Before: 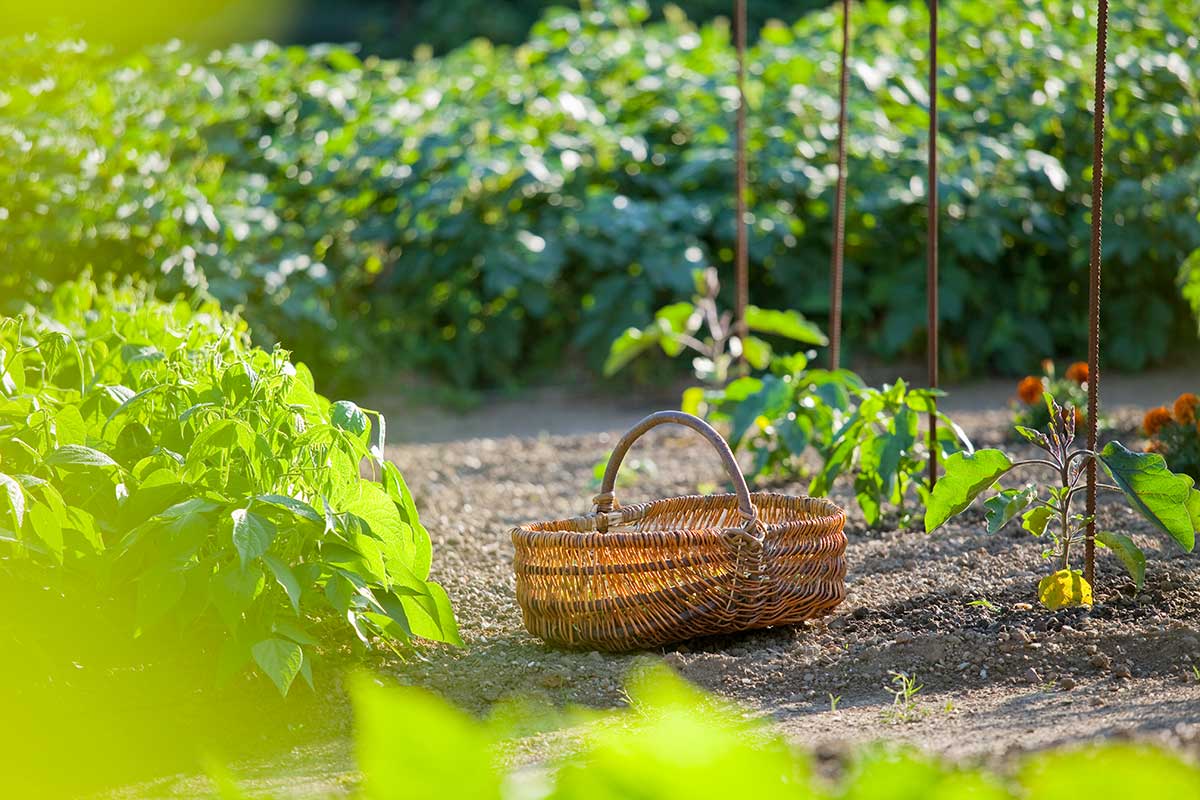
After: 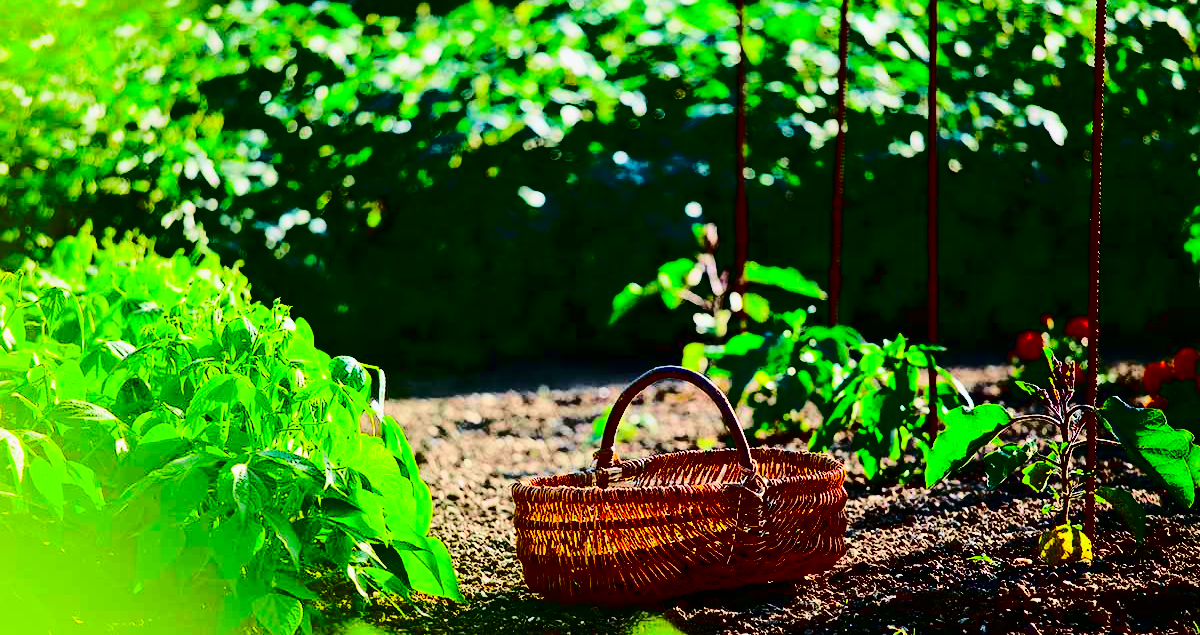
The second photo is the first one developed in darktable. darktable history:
tone curve: curves: ch0 [(0, 0.003) (0.211, 0.174) (0.482, 0.519) (0.843, 0.821) (0.992, 0.971)]; ch1 [(0, 0) (0.276, 0.206) (0.393, 0.364) (0.482, 0.477) (0.506, 0.5) (0.523, 0.523) (0.572, 0.592) (0.635, 0.665) (0.695, 0.759) (1, 1)]; ch2 [(0, 0) (0.438, 0.456) (0.498, 0.497) (0.536, 0.527) (0.562, 0.584) (0.619, 0.602) (0.698, 0.698) (1, 1)], color space Lab, independent channels, preserve colors none
crop and rotate: top 5.667%, bottom 14.937%
contrast brightness saturation: contrast 0.77, brightness -1, saturation 1
